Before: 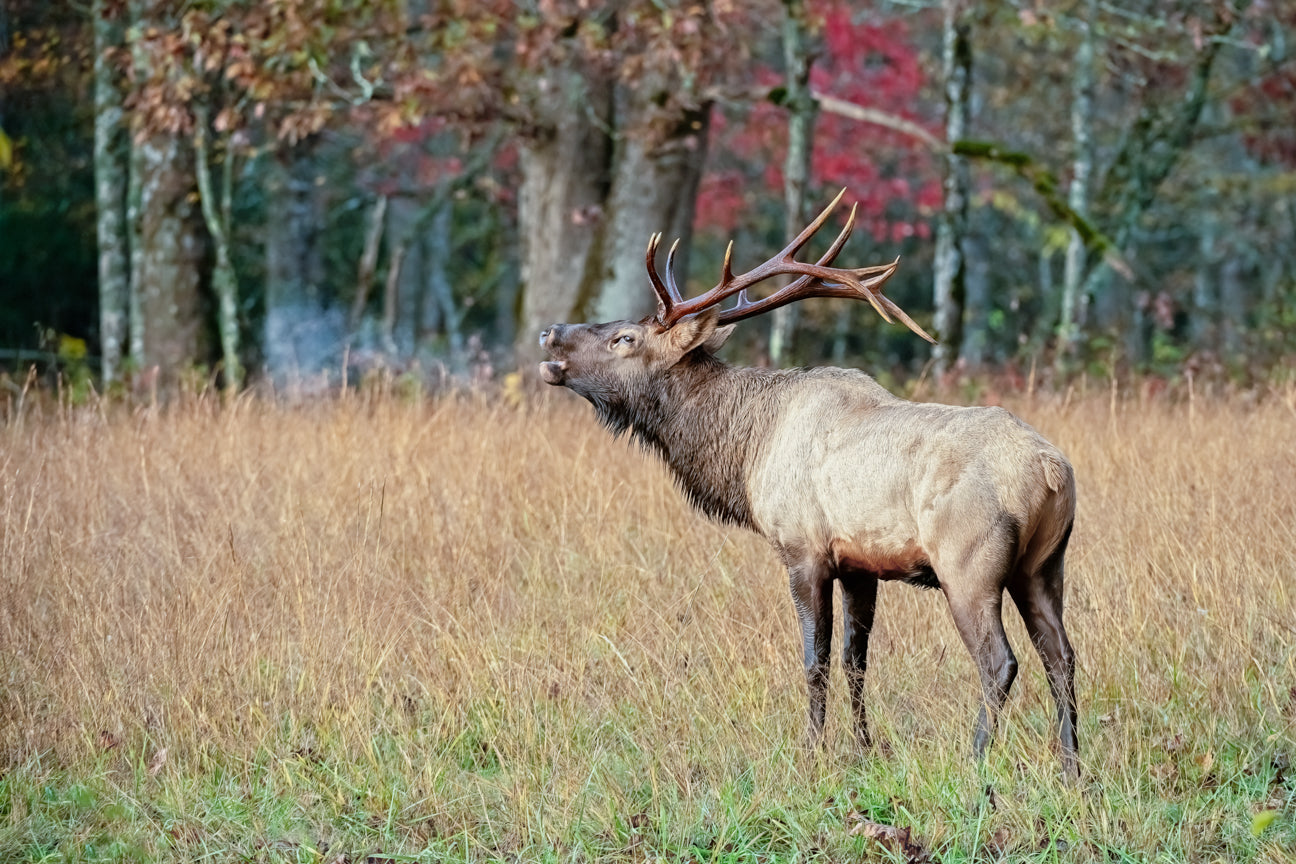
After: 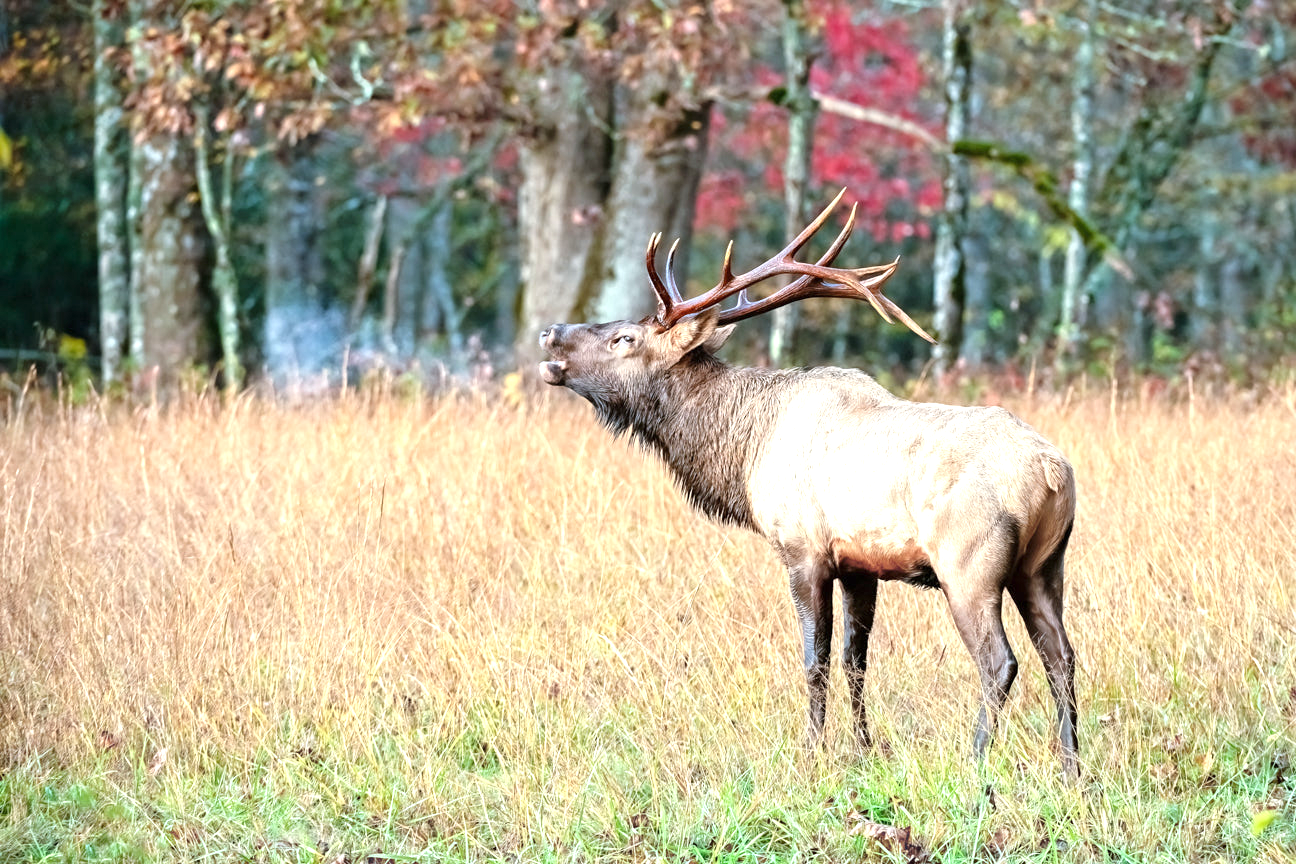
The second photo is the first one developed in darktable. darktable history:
exposure: exposure 0.992 EV, compensate highlight preservation false
